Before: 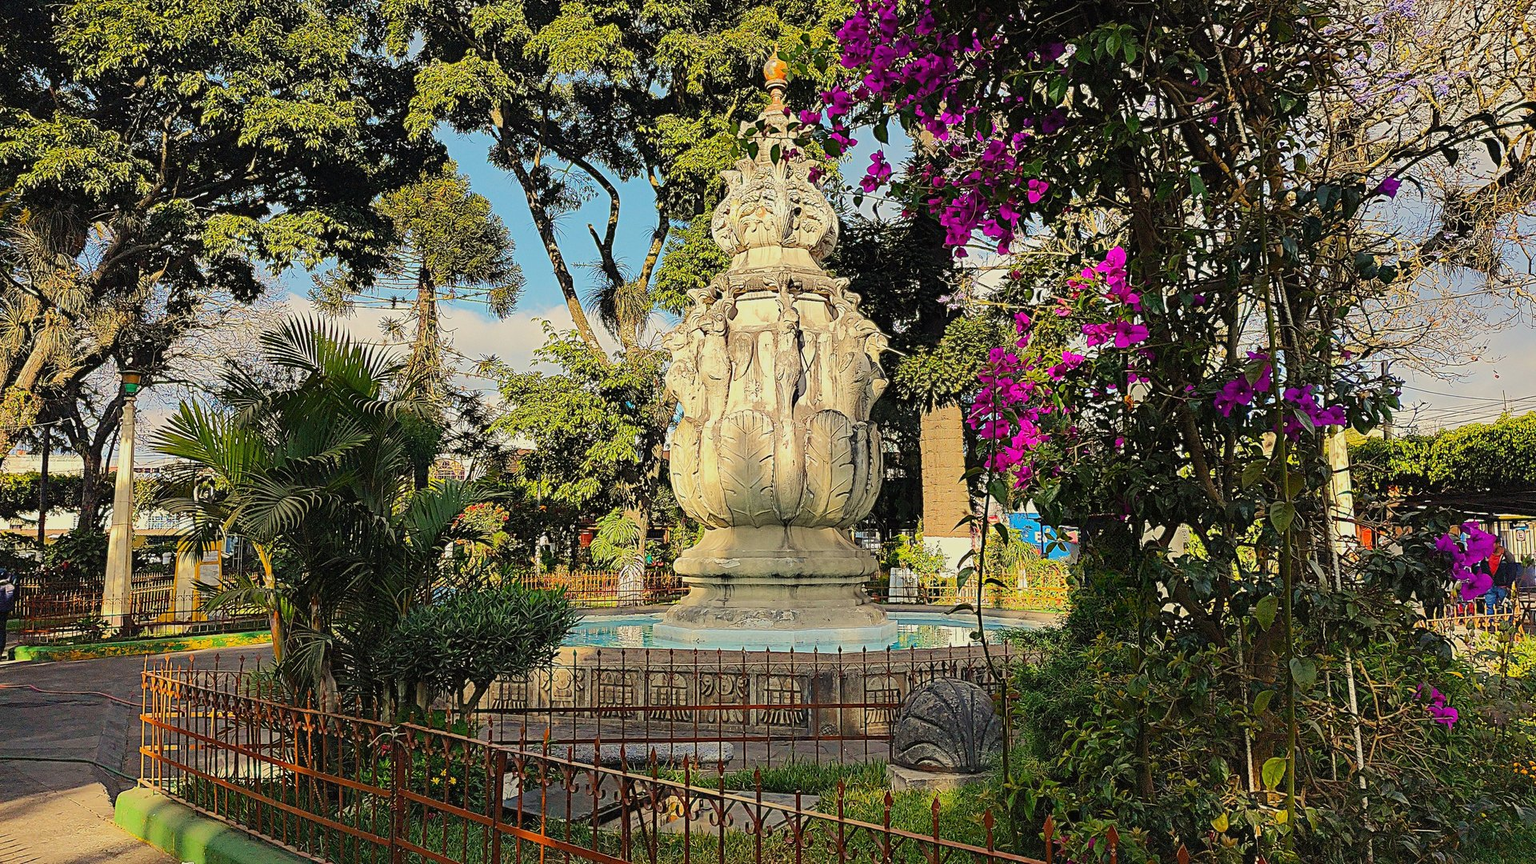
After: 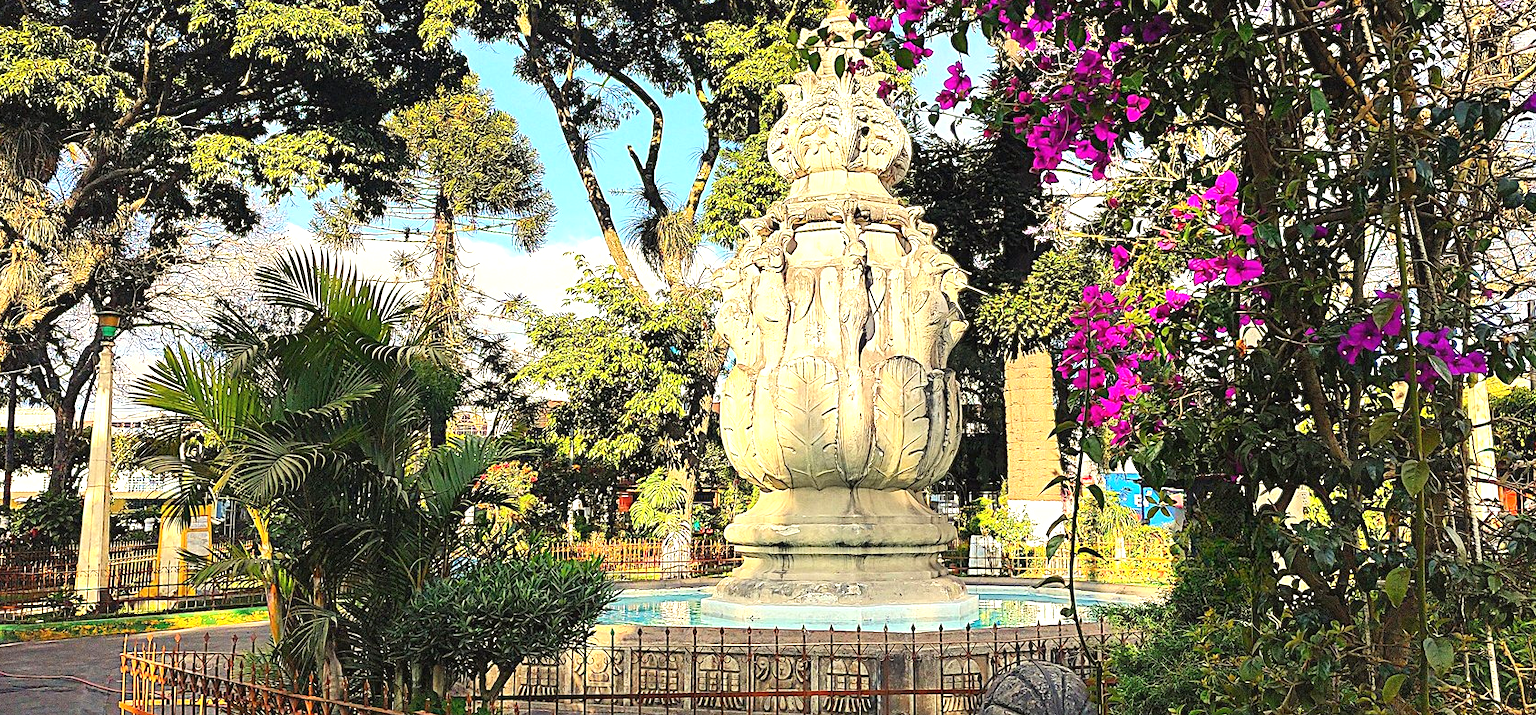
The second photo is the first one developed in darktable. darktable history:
crop and rotate: left 2.329%, top 11.118%, right 9.504%, bottom 15.85%
exposure: black level correction 0, exposure 1 EV, compensate exposure bias true, compensate highlight preservation false
